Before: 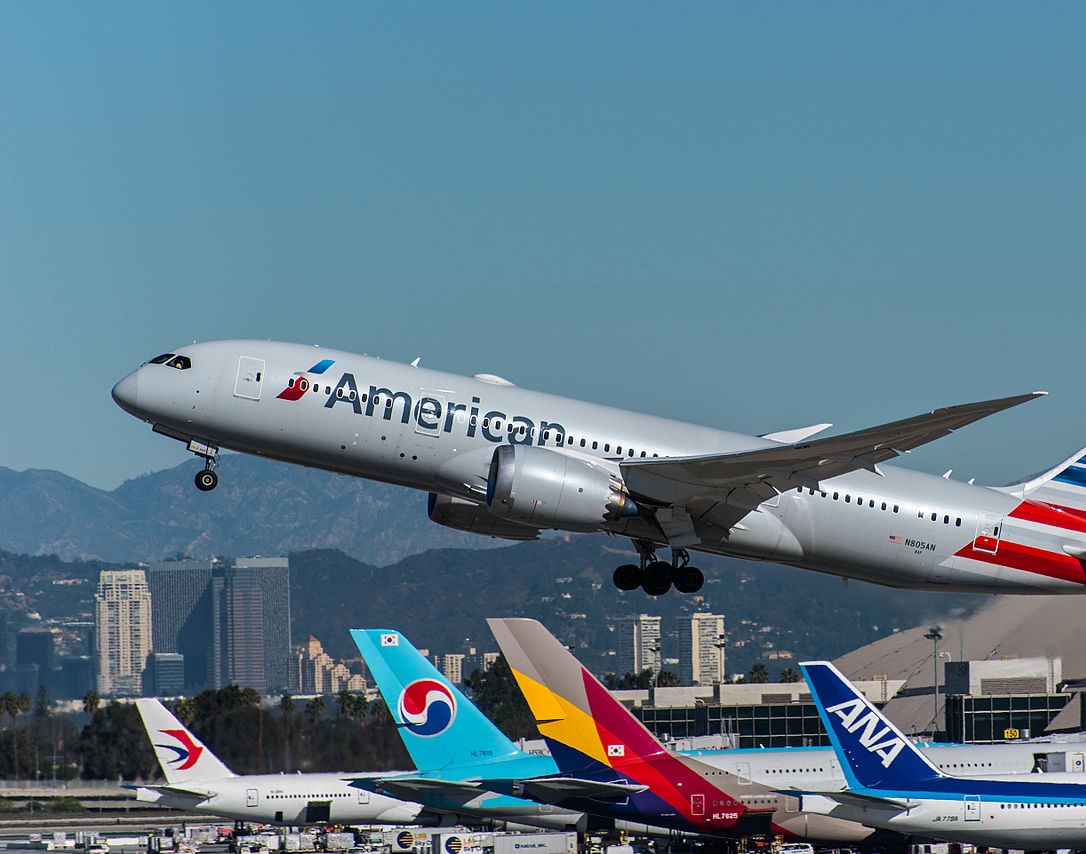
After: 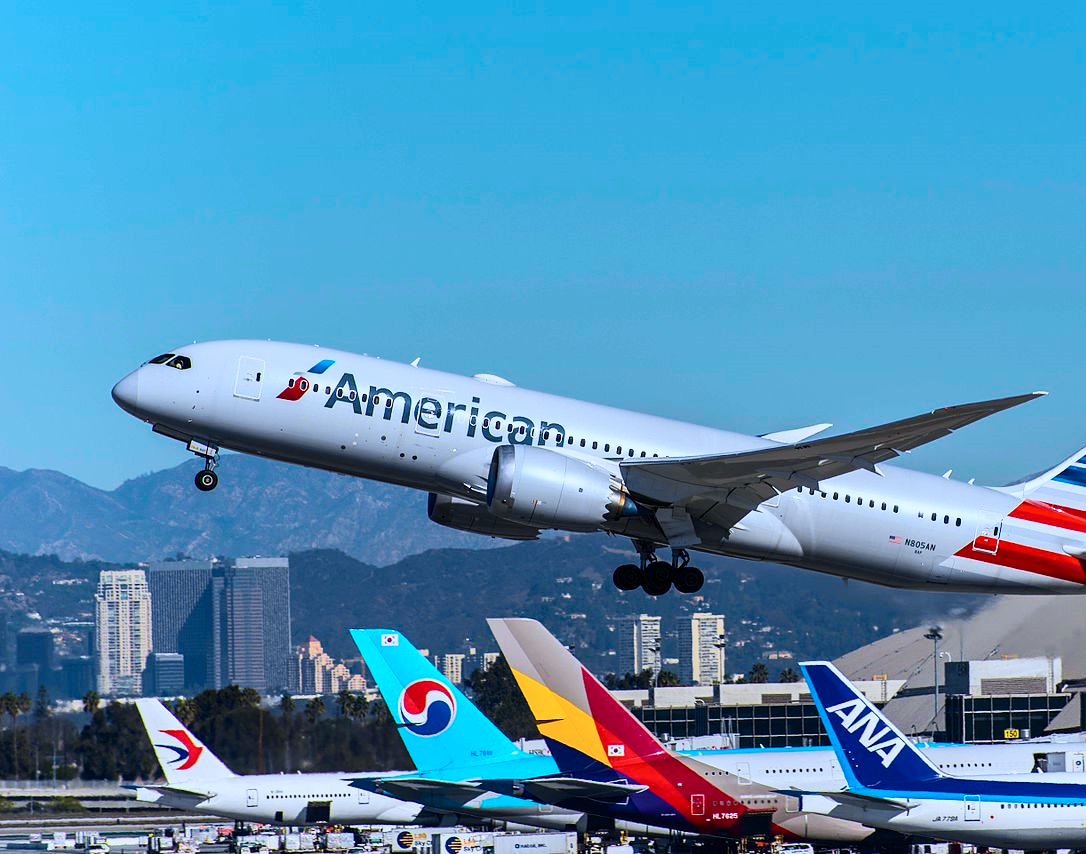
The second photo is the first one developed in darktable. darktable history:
color calibration: illuminant custom, x 0.368, y 0.373, temperature 4330.32 K
tone curve: curves: ch0 [(0, 0) (0.091, 0.075) (0.389, 0.441) (0.696, 0.808) (0.844, 0.908) (0.909, 0.942) (1, 0.973)]; ch1 [(0, 0) (0.437, 0.404) (0.48, 0.486) (0.5, 0.5) (0.529, 0.556) (0.58, 0.606) (0.616, 0.654) (1, 1)]; ch2 [(0, 0) (0.442, 0.415) (0.5, 0.5) (0.535, 0.567) (0.585, 0.632) (1, 1)], color space Lab, independent channels, preserve colors none
